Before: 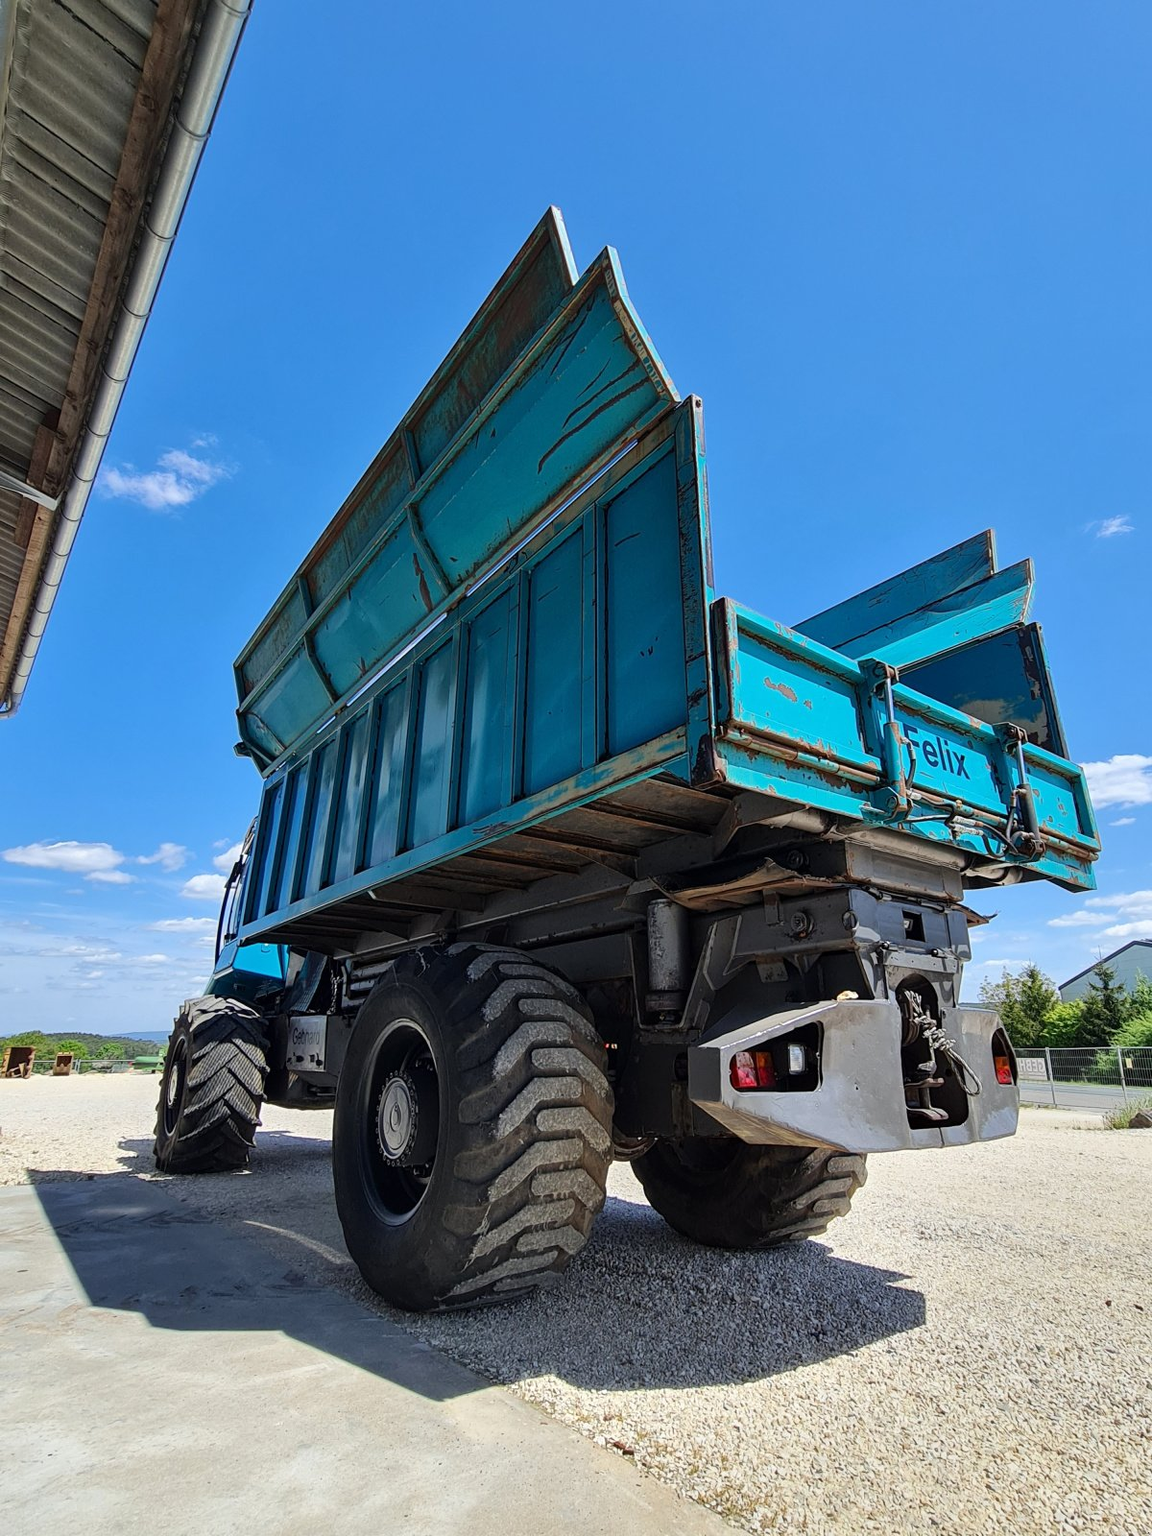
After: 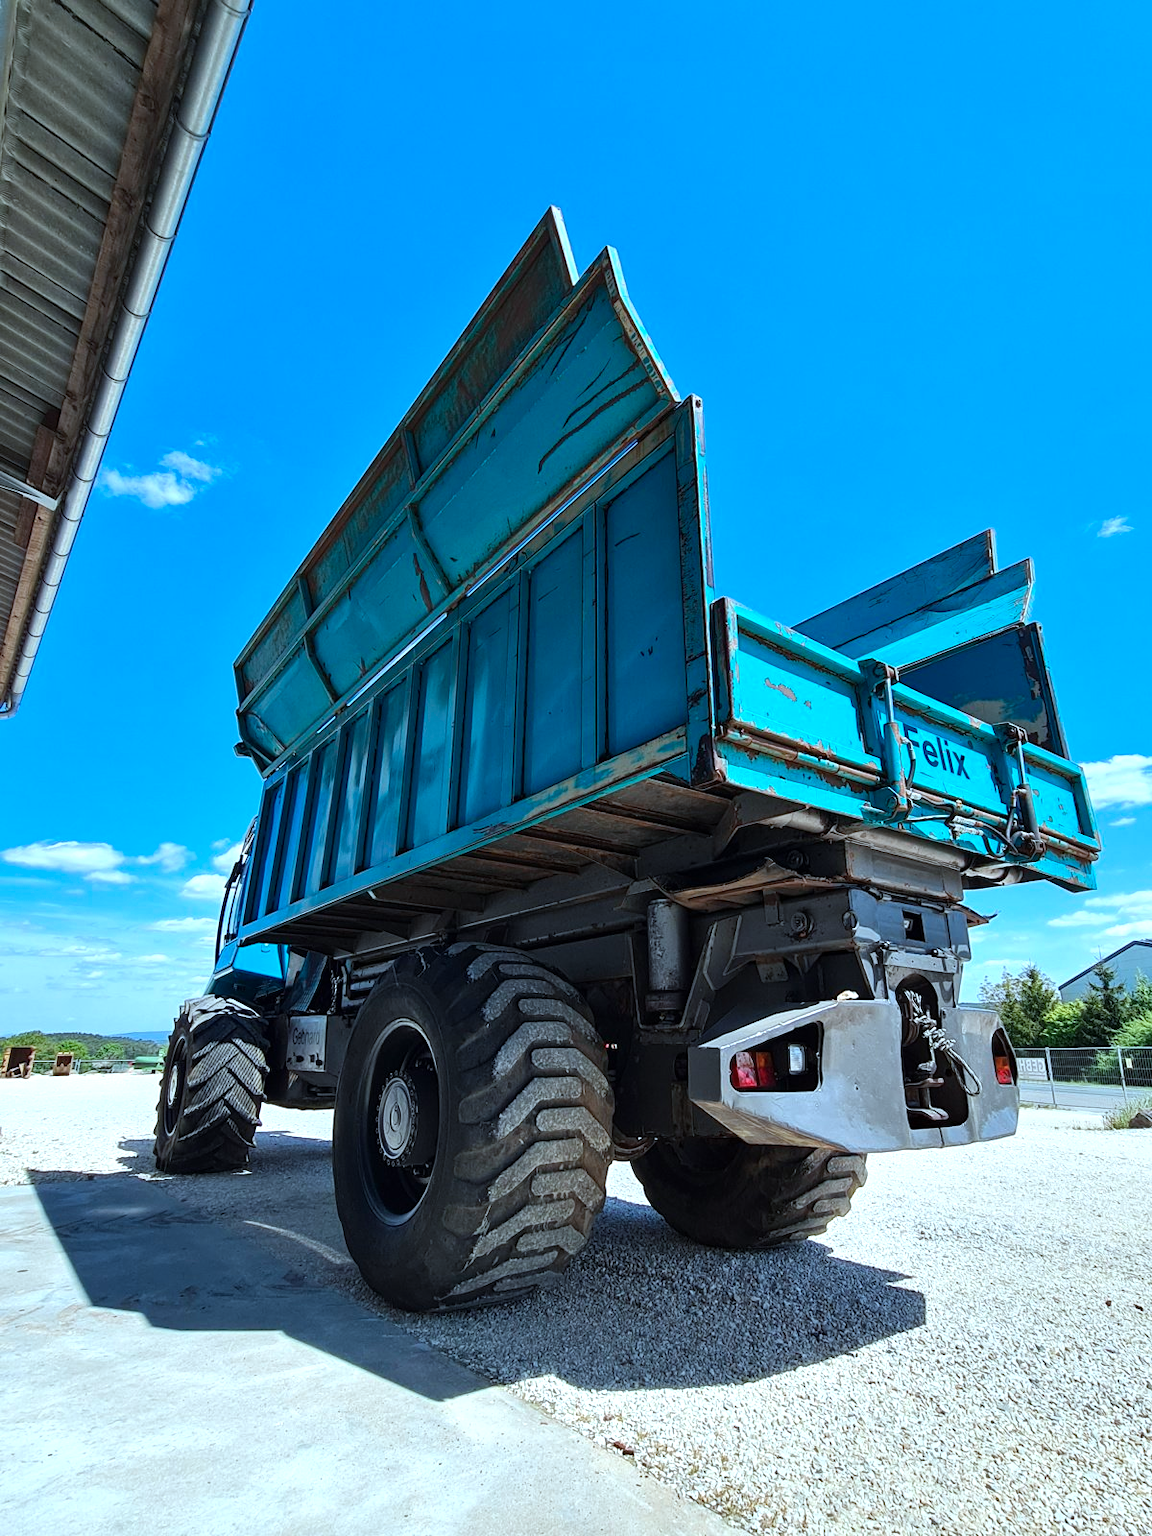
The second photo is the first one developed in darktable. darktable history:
color balance rgb: highlights gain › chroma 2.029%, highlights gain › hue 72.62°, perceptual saturation grading › global saturation -1.515%, perceptual saturation grading › highlights -8.242%, perceptual saturation grading › mid-tones 7.316%, perceptual saturation grading › shadows 3.534%, perceptual brilliance grading › highlights 11.555%, global vibrance 14.567%
color correction: highlights a* -9.72, highlights b* -21.79
